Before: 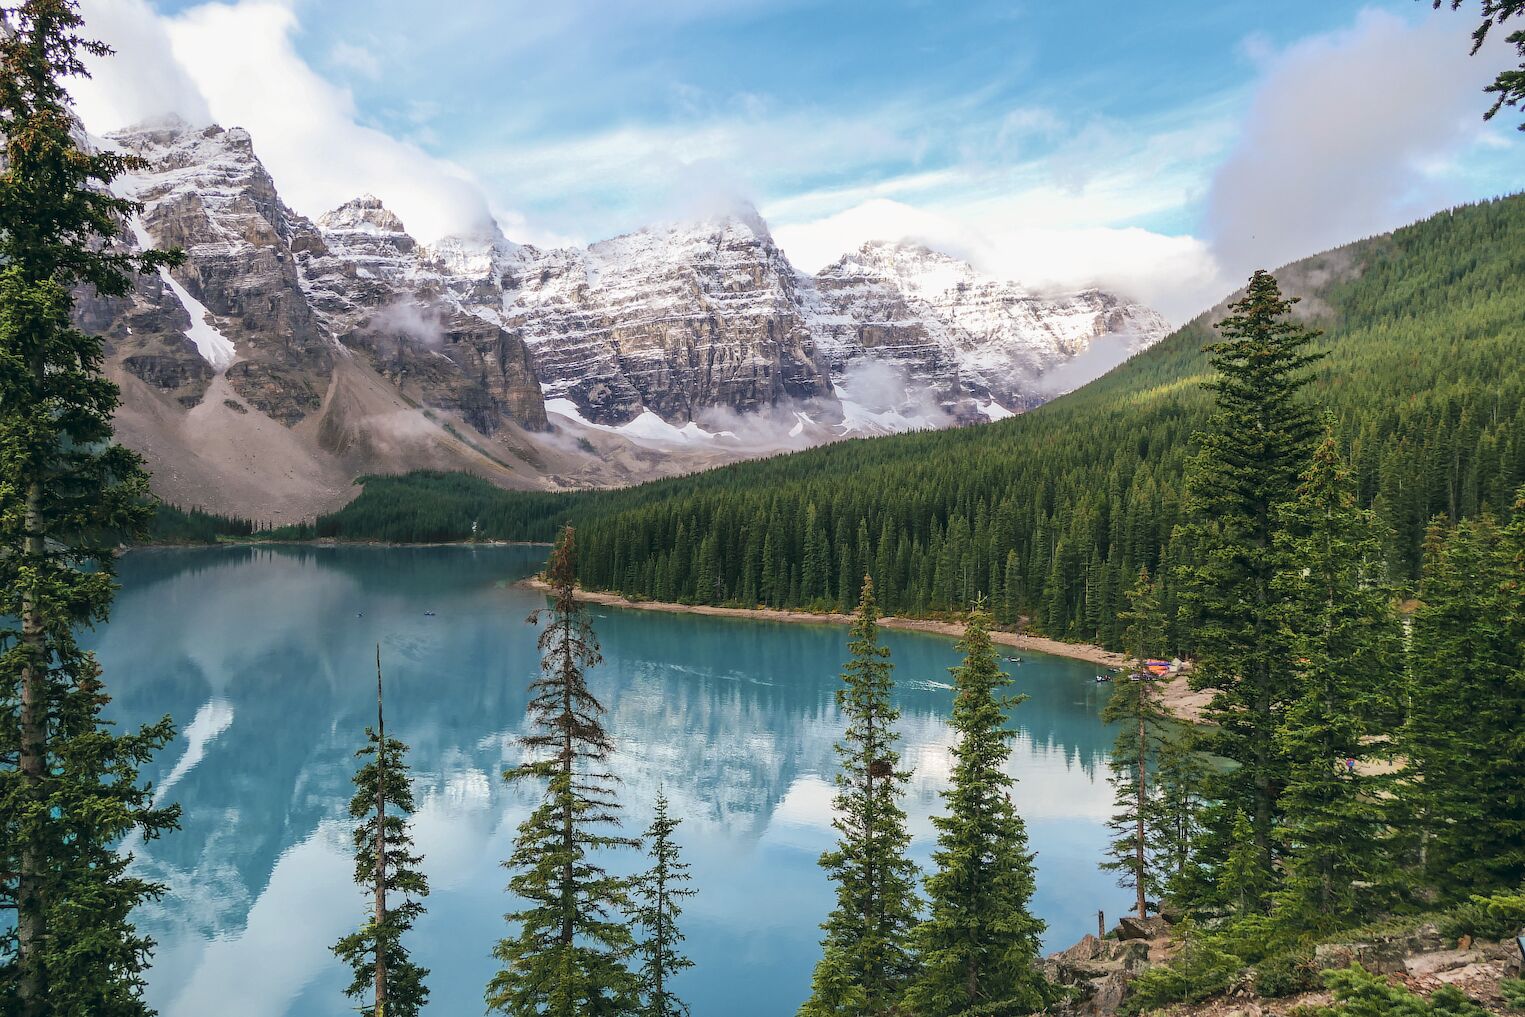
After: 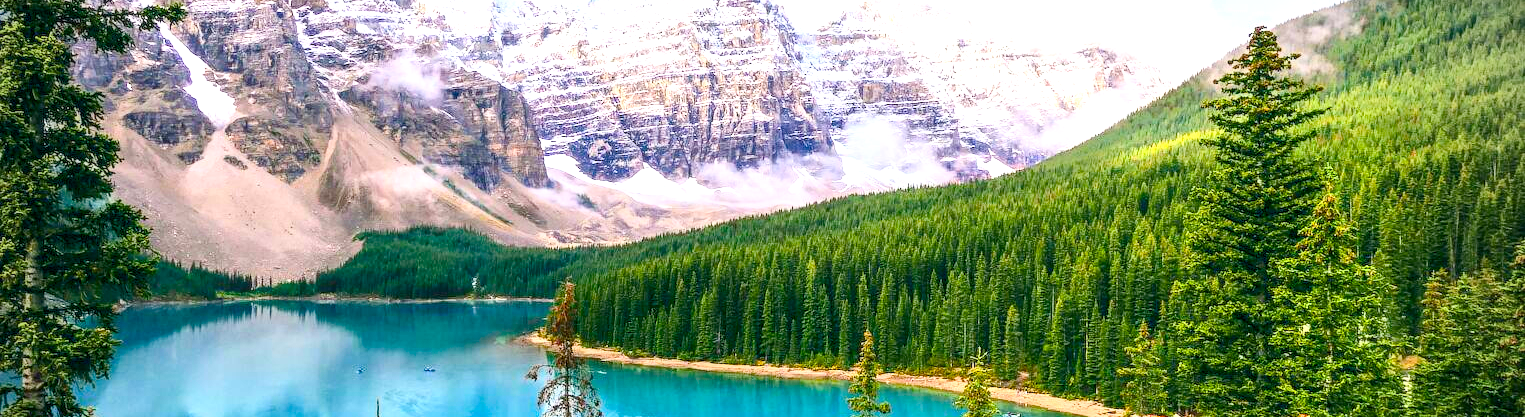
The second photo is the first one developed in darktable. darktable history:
vignetting: brightness -0.625, saturation -0.67, width/height ratio 1.099
local contrast: on, module defaults
exposure: exposure 1 EV, compensate exposure bias true, compensate highlight preservation false
color balance rgb: global offset › luminance -0.48%, linear chroma grading › global chroma 14.838%, perceptual saturation grading › global saturation 20%, perceptual saturation grading › highlights -24.898%, perceptual saturation grading › shadows 50.087%, global vibrance 20.841%
contrast brightness saturation: contrast 0.234, brightness 0.107, saturation 0.285
crop and rotate: top 24.069%, bottom 34.924%
